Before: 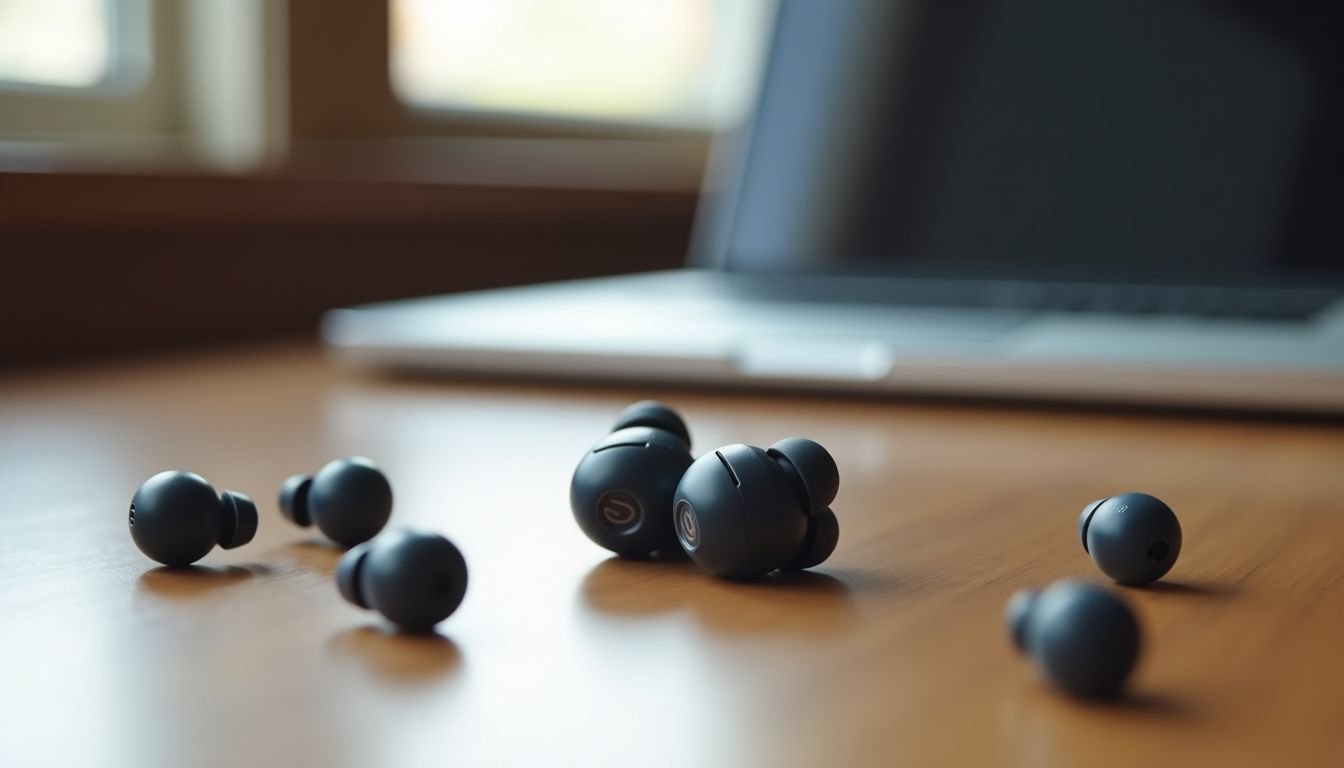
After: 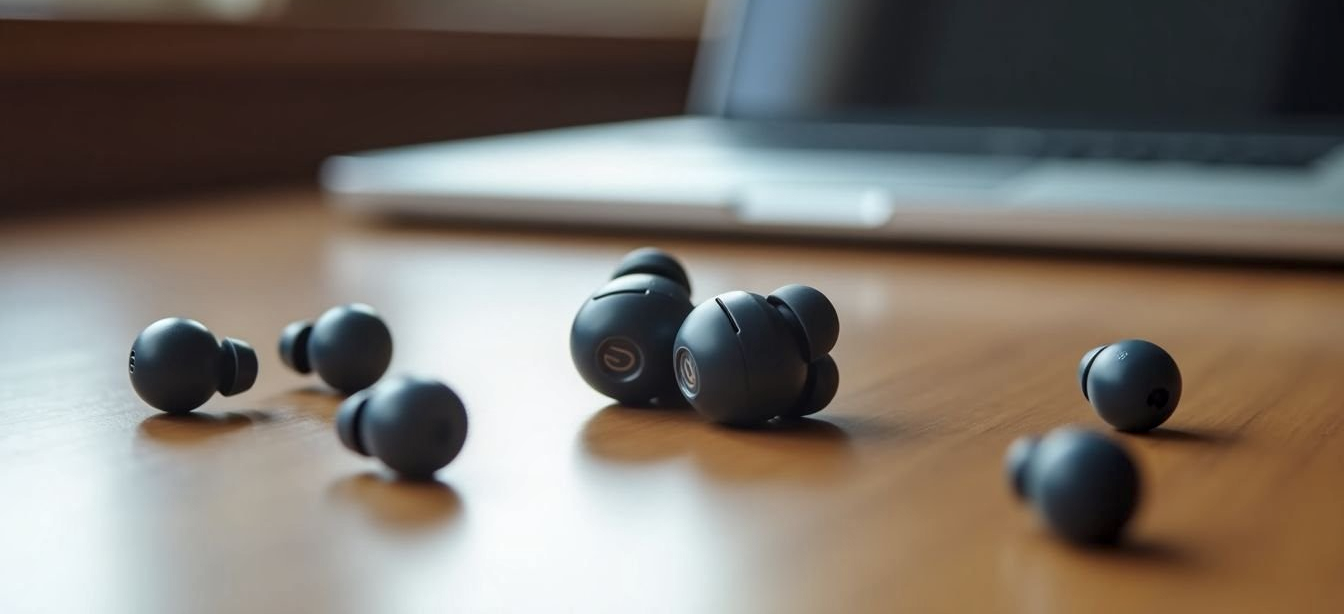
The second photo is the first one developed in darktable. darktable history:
crop and rotate: top 19.998%
local contrast: on, module defaults
